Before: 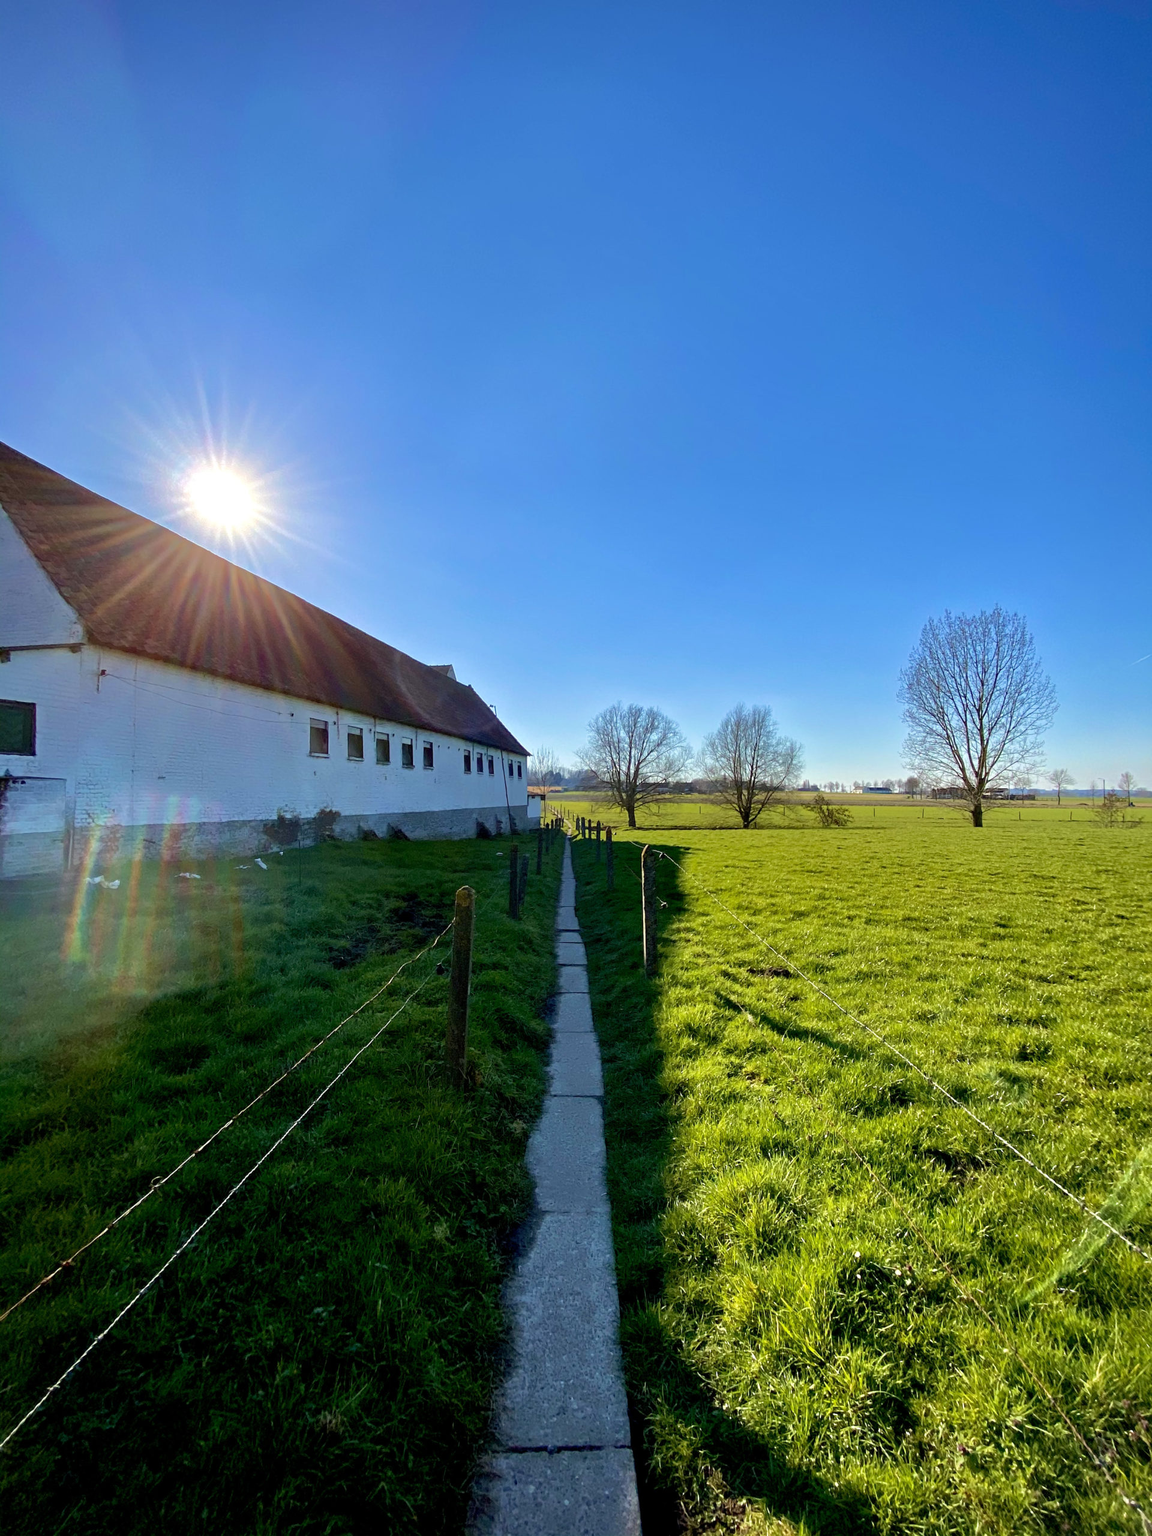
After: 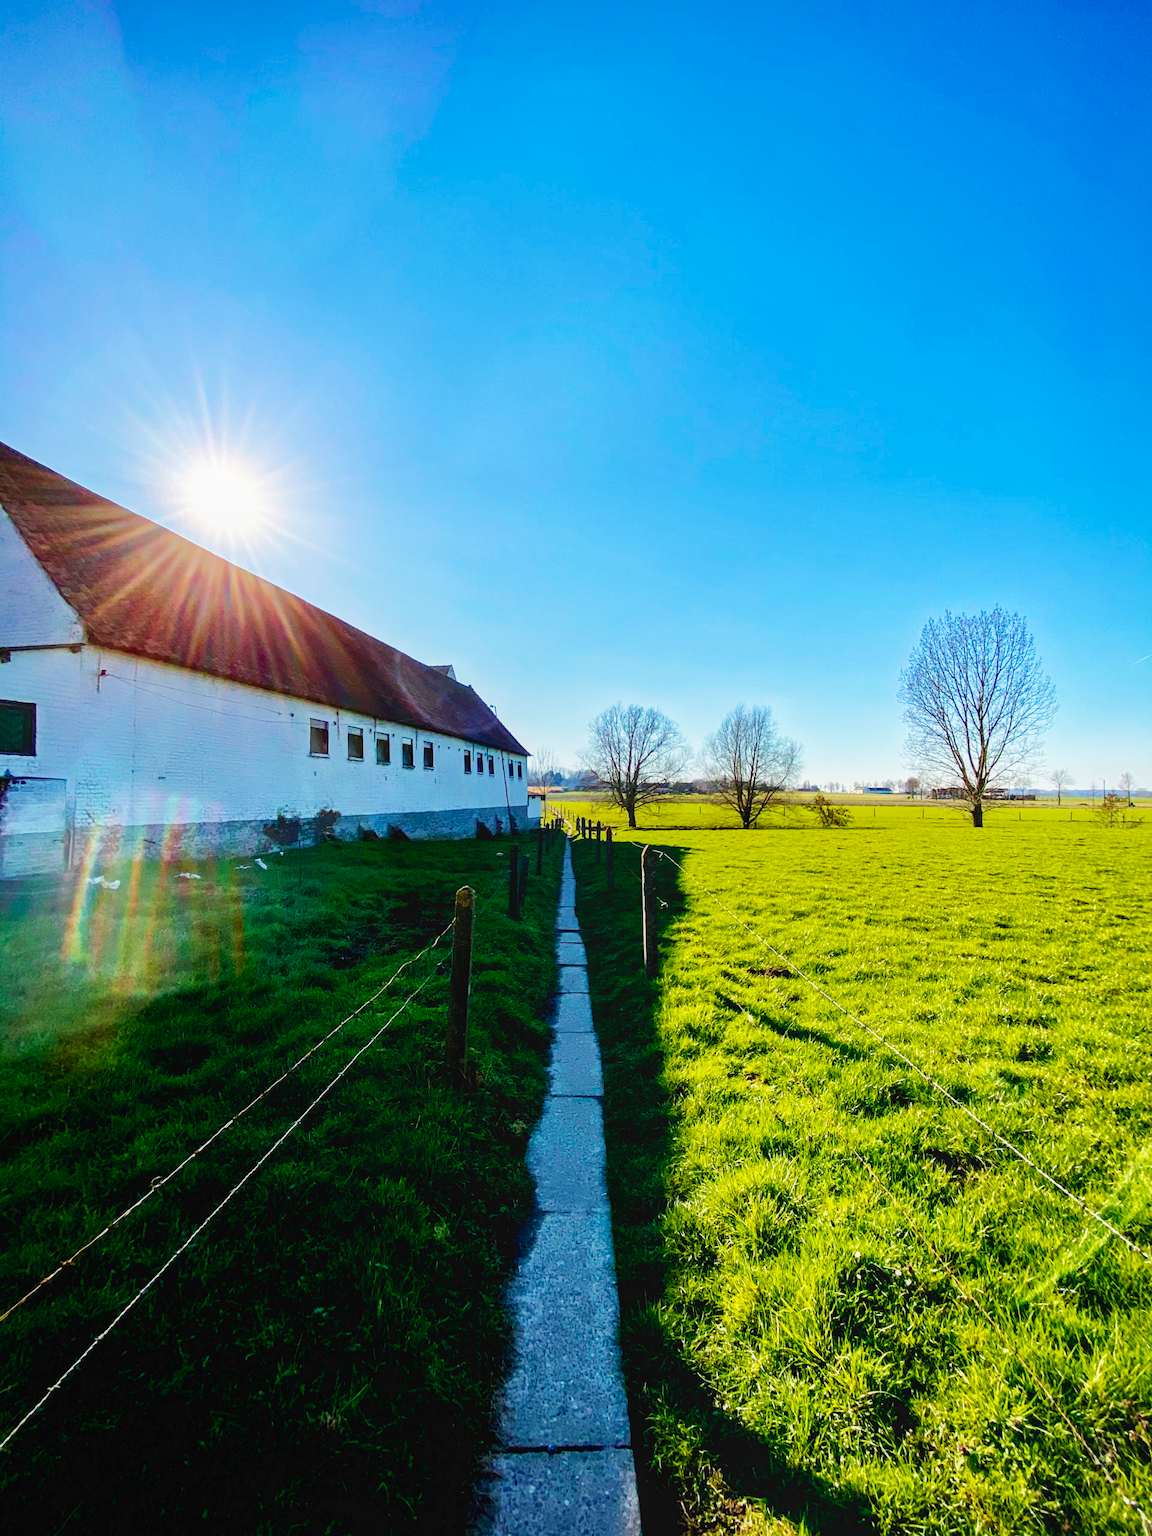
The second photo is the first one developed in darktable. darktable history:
base curve: curves: ch0 [(0, 0.003) (0.001, 0.002) (0.006, 0.004) (0.02, 0.022) (0.048, 0.086) (0.094, 0.234) (0.162, 0.431) (0.258, 0.629) (0.385, 0.8) (0.548, 0.918) (0.751, 0.988) (1, 1)], preserve colors none
local contrast: detail 110%
exposure: exposure -0.582 EV, compensate highlight preservation false
